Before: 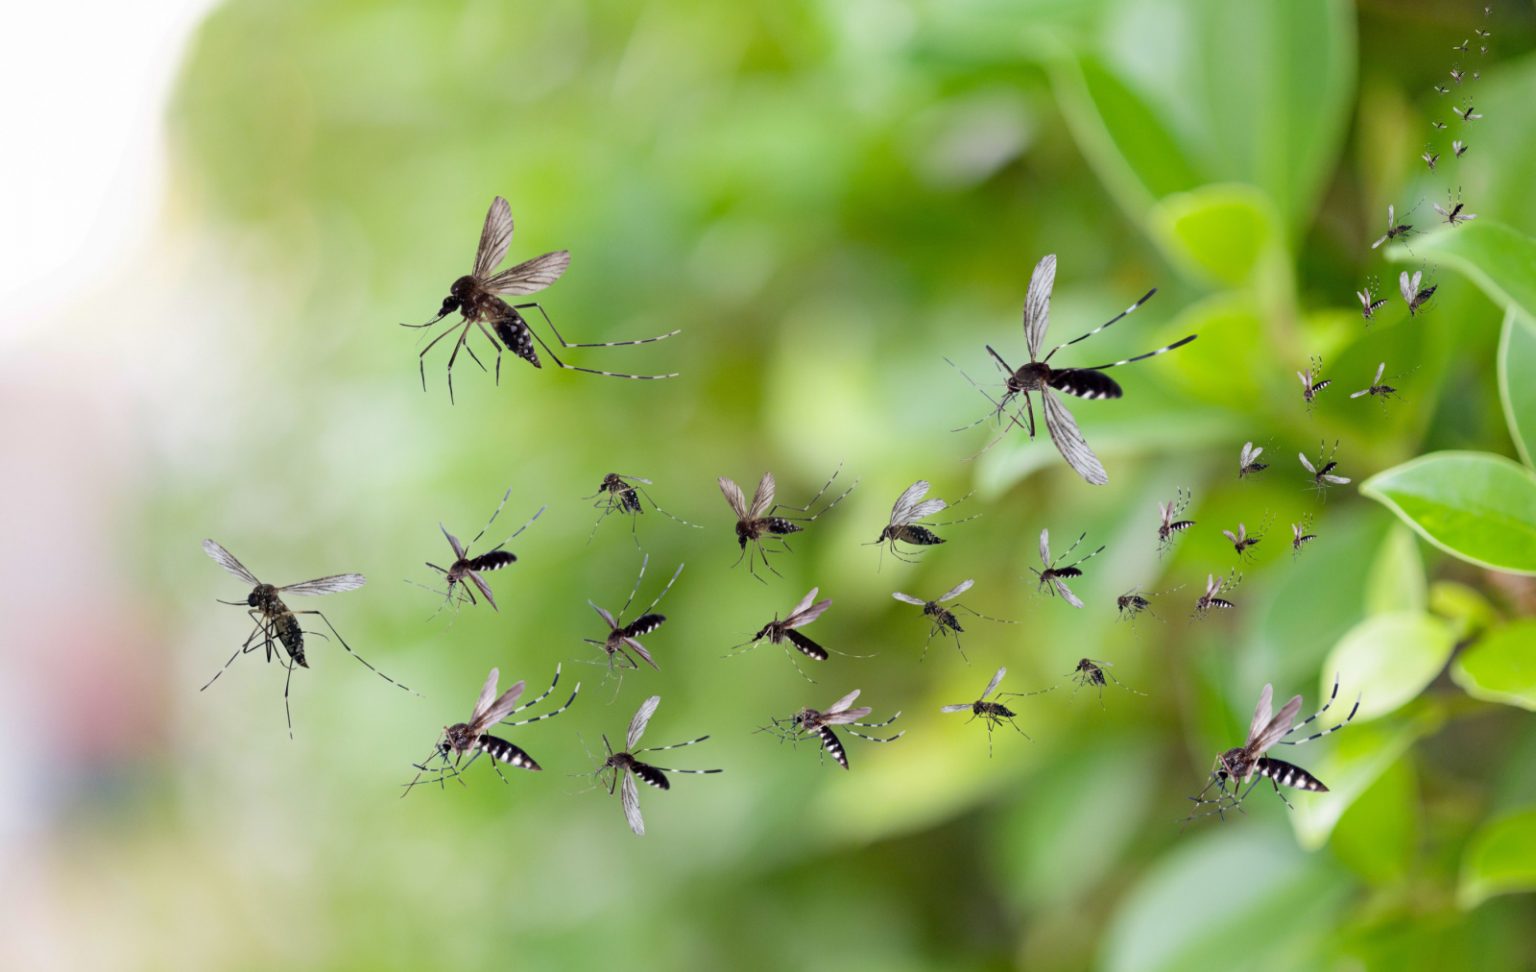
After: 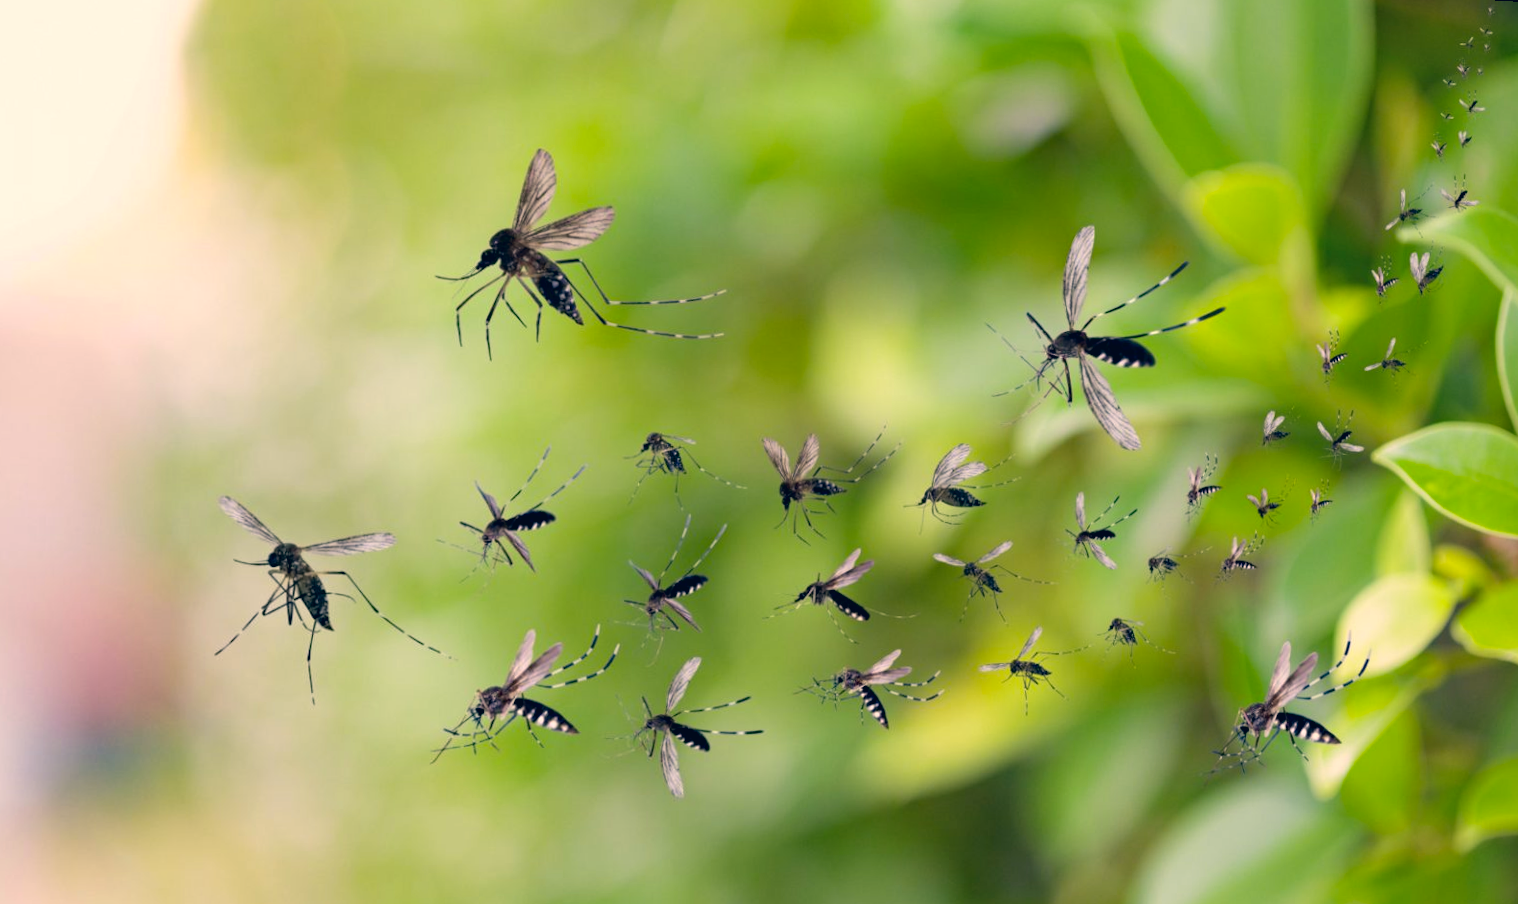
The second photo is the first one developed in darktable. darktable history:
rotate and perspective: rotation 0.679°, lens shift (horizontal) 0.136, crop left 0.009, crop right 0.991, crop top 0.078, crop bottom 0.95
tone equalizer: on, module defaults
color correction: highlights a* 10.32, highlights b* 14.66, shadows a* -9.59, shadows b* -15.02
haze removal: compatibility mode true, adaptive false
